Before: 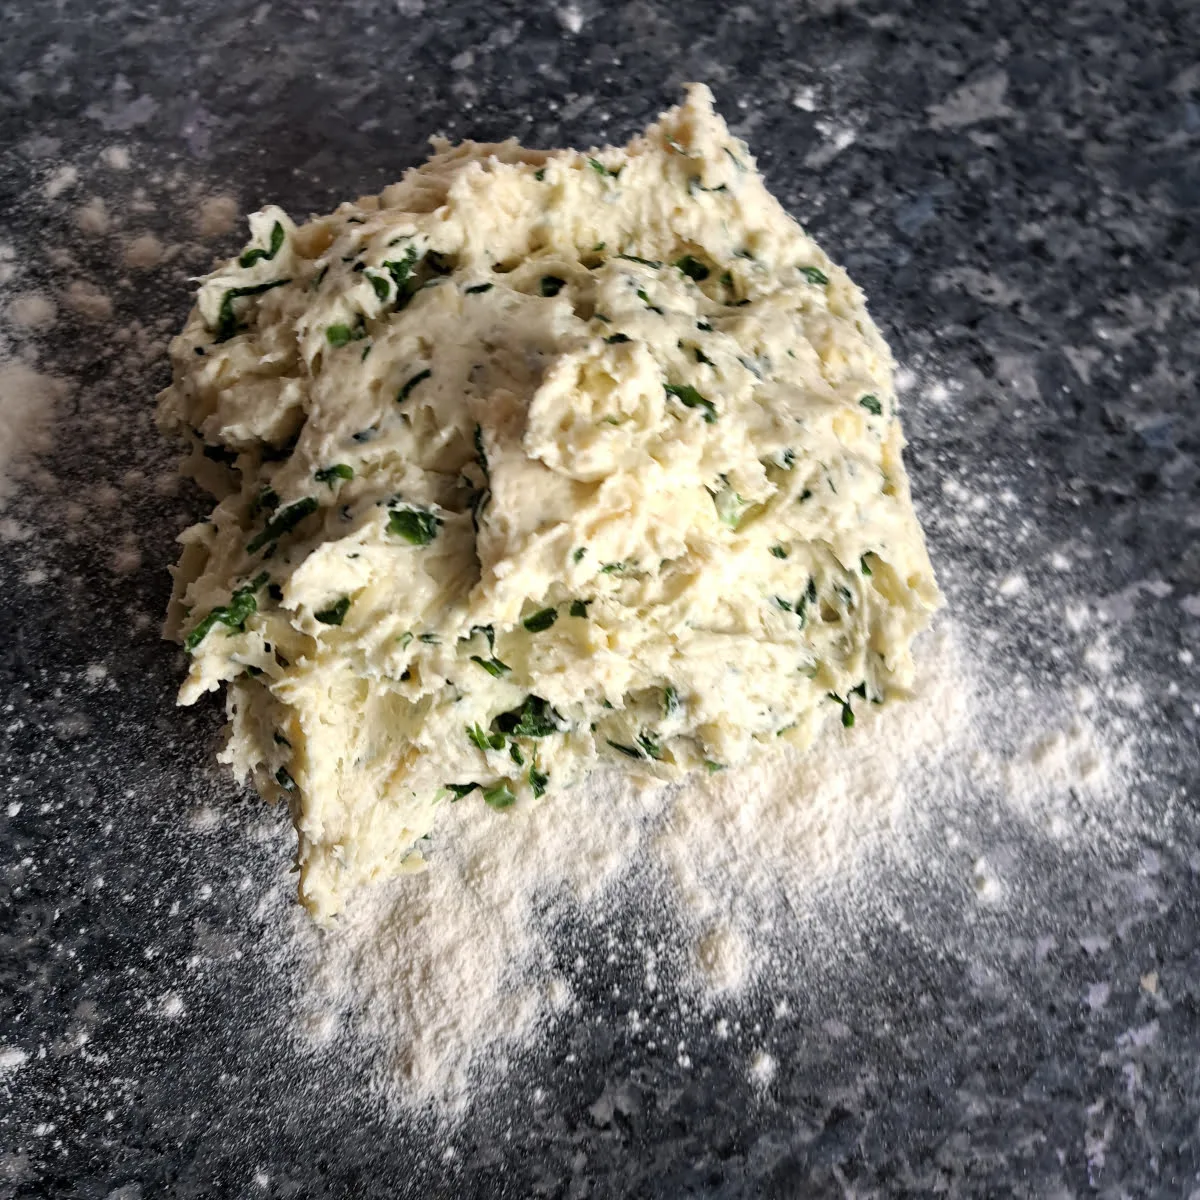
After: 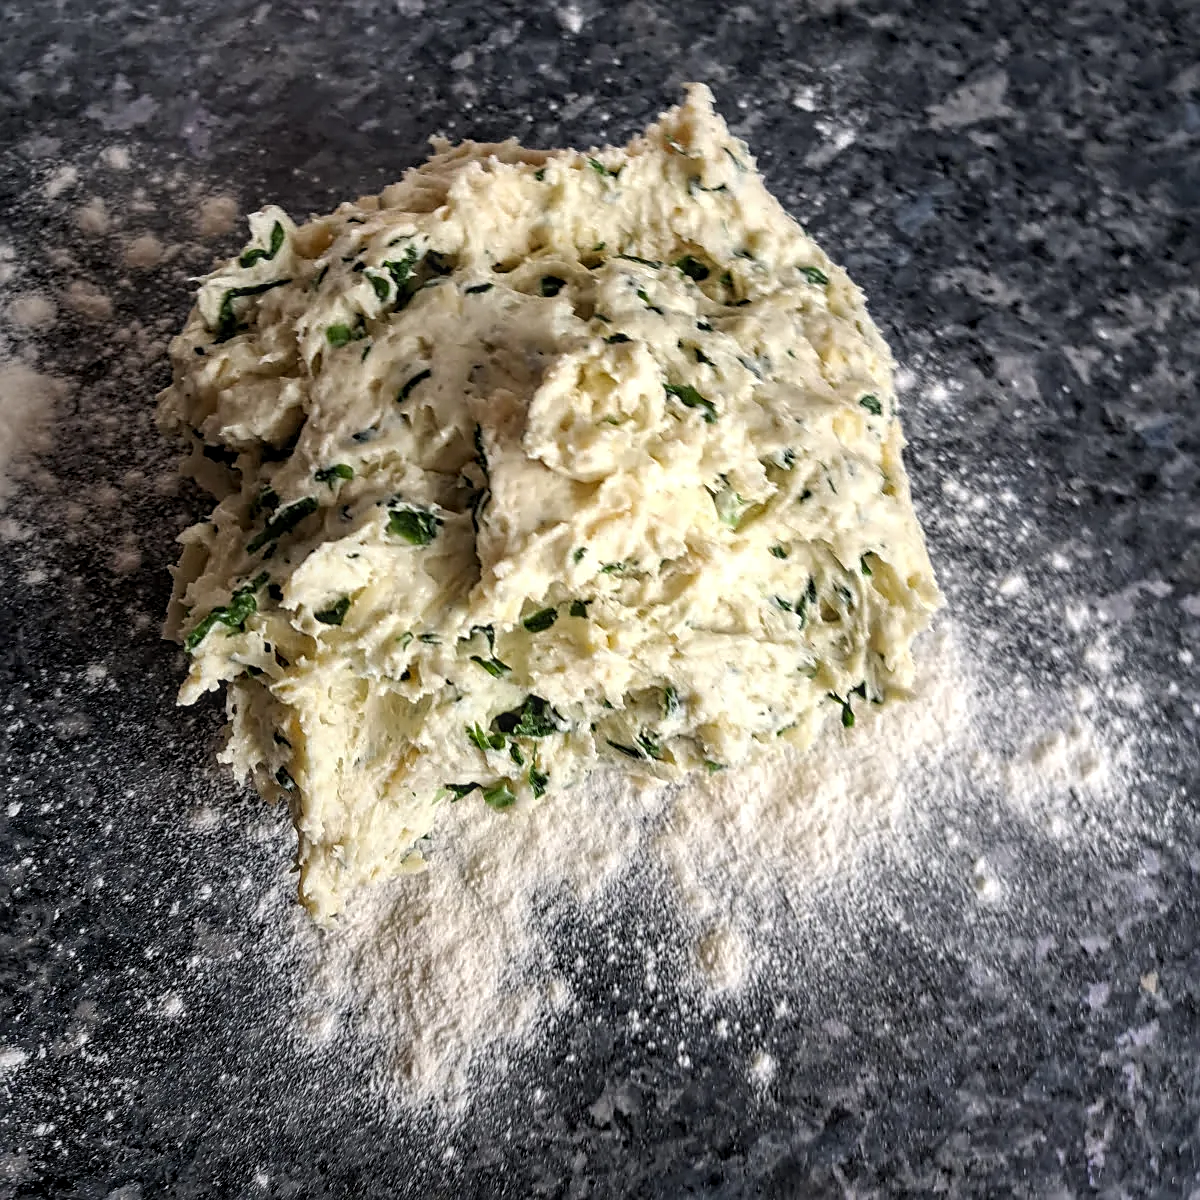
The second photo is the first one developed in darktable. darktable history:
levels: mode automatic, black 0.023%, white 99.97%, levels [0.062, 0.494, 0.925]
contrast brightness saturation: contrast -0.02, brightness -0.01, saturation 0.03
sharpen: on, module defaults
local contrast: on, module defaults
